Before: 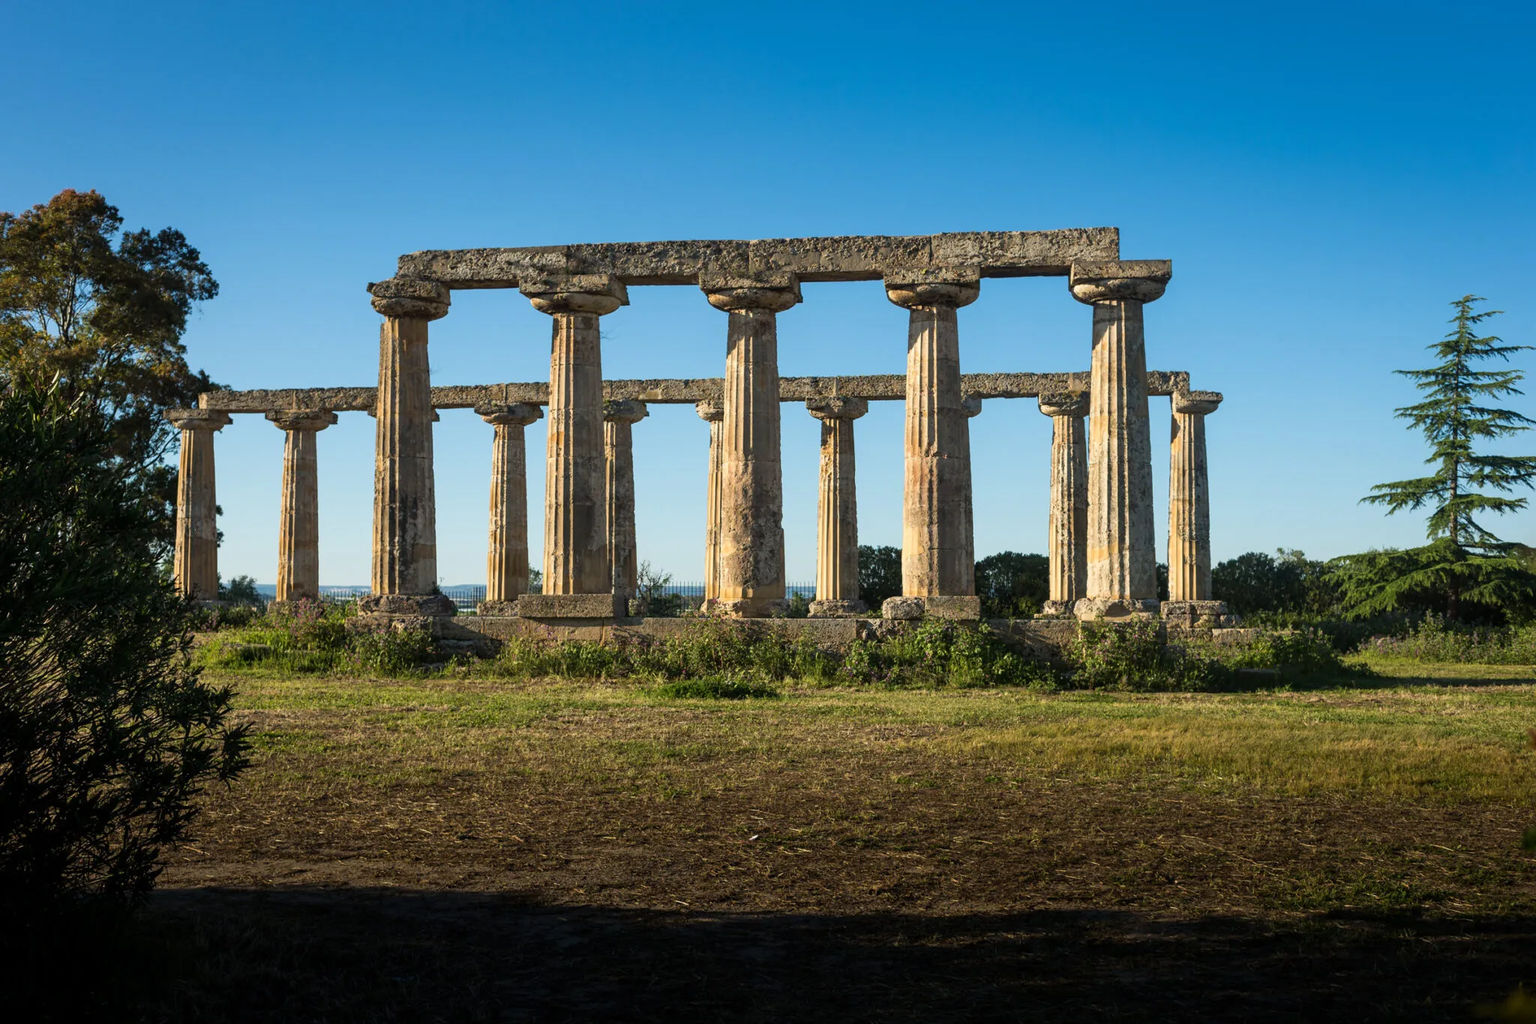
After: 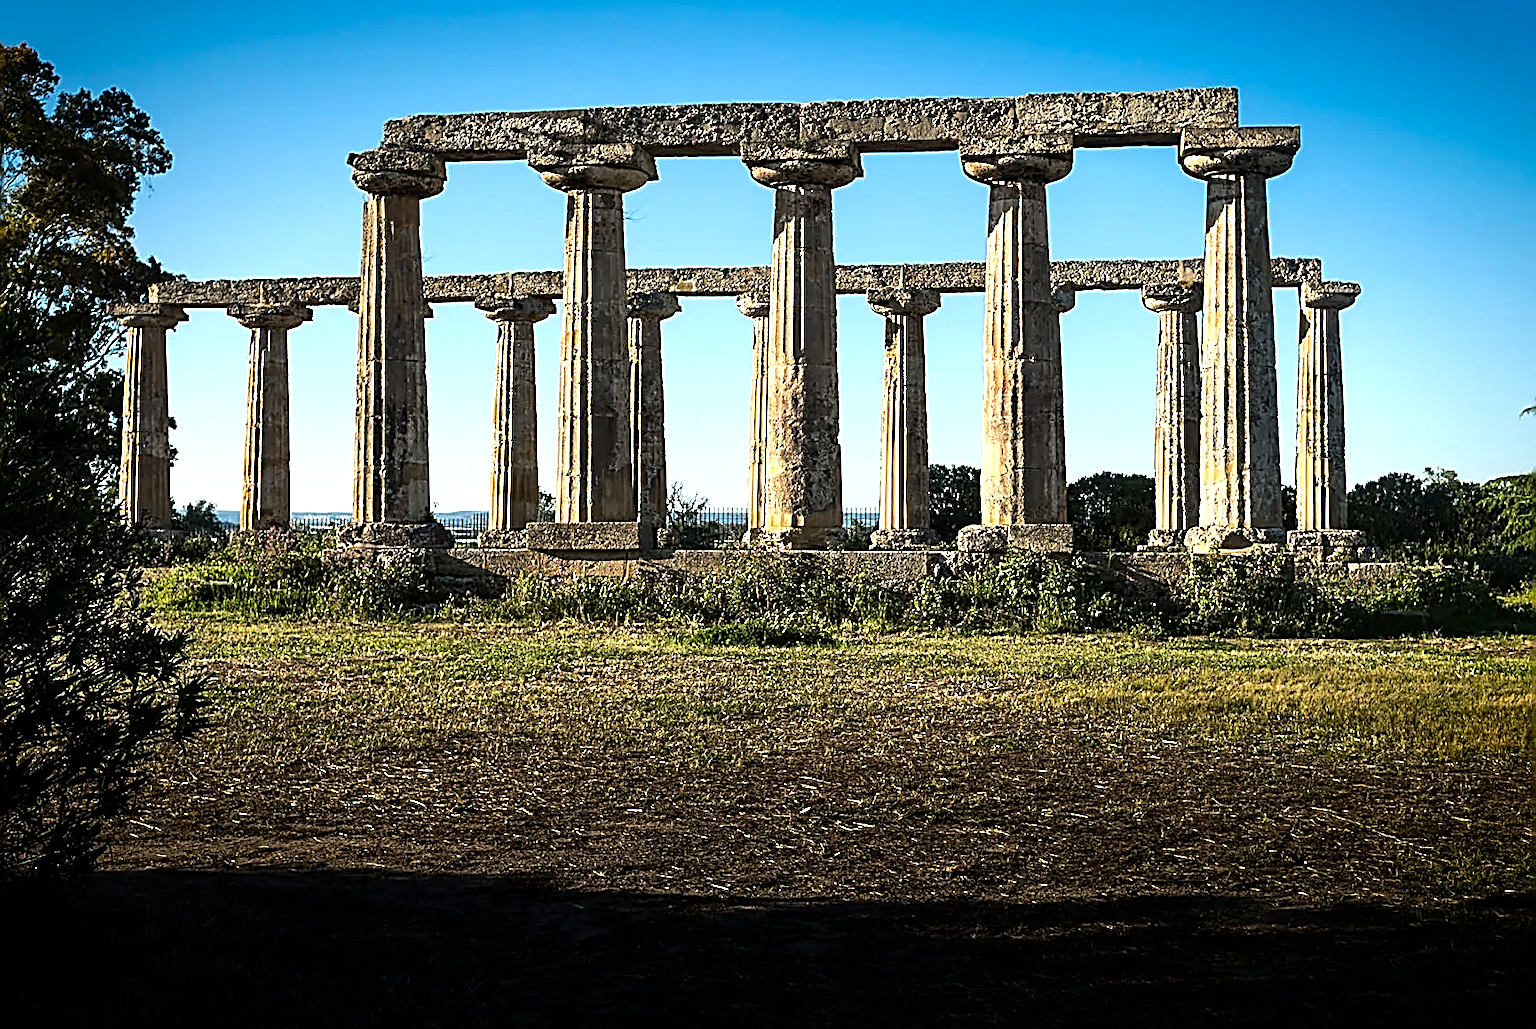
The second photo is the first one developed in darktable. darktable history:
tone equalizer: -8 EV -0.722 EV, -7 EV -0.692 EV, -6 EV -0.637 EV, -5 EV -0.409 EV, -3 EV 0.399 EV, -2 EV 0.6 EV, -1 EV 0.699 EV, +0 EV 0.774 EV, edges refinement/feathering 500, mask exposure compensation -1.57 EV, preserve details no
crop and rotate: left 4.795%, top 14.963%, right 10.71%
local contrast: highlights 102%, shadows 98%, detail 120%, midtone range 0.2
sharpen: amount 1.989
vignetting: saturation 0.374, automatic ratio true
